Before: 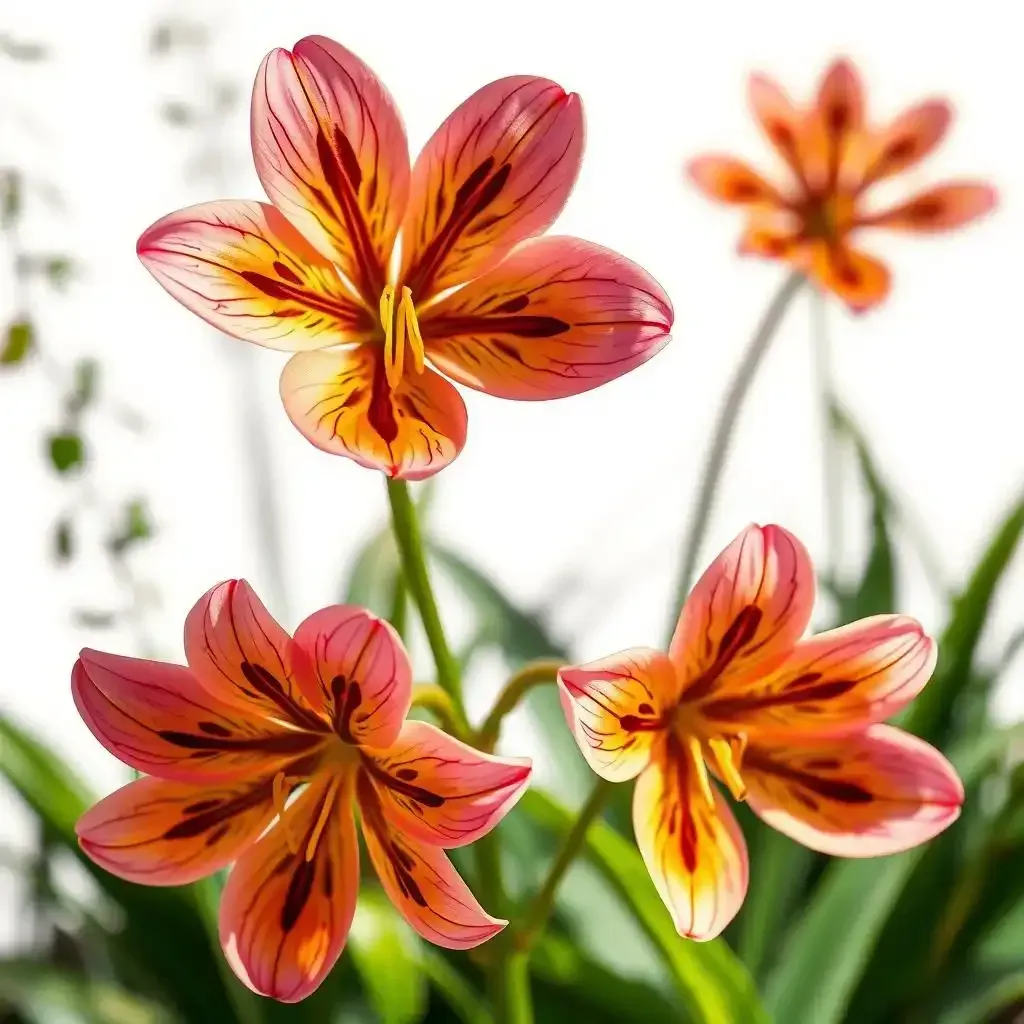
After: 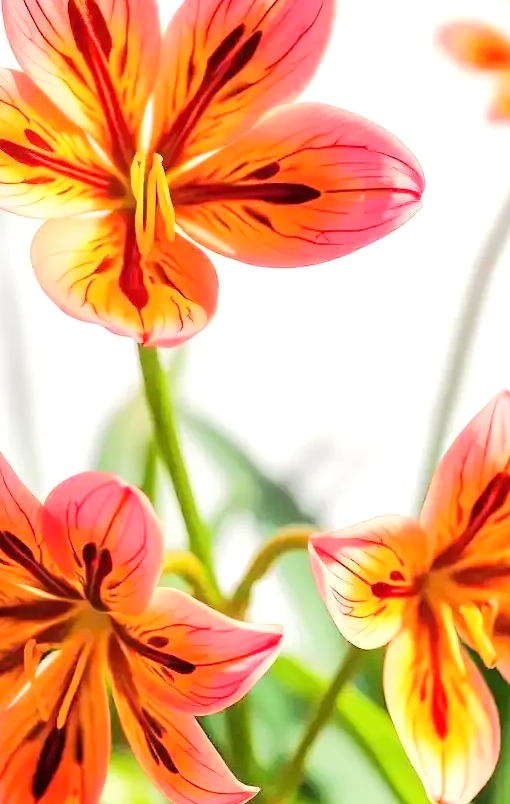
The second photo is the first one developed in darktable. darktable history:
tone equalizer: -7 EV 0.148 EV, -6 EV 0.64 EV, -5 EV 1.16 EV, -4 EV 1.36 EV, -3 EV 1.13 EV, -2 EV 0.6 EV, -1 EV 0.167 EV, edges refinement/feathering 500, mask exposure compensation -1.57 EV, preserve details no
crop and rotate: angle 0.023°, left 24.34%, top 13.034%, right 25.739%, bottom 8.396%
